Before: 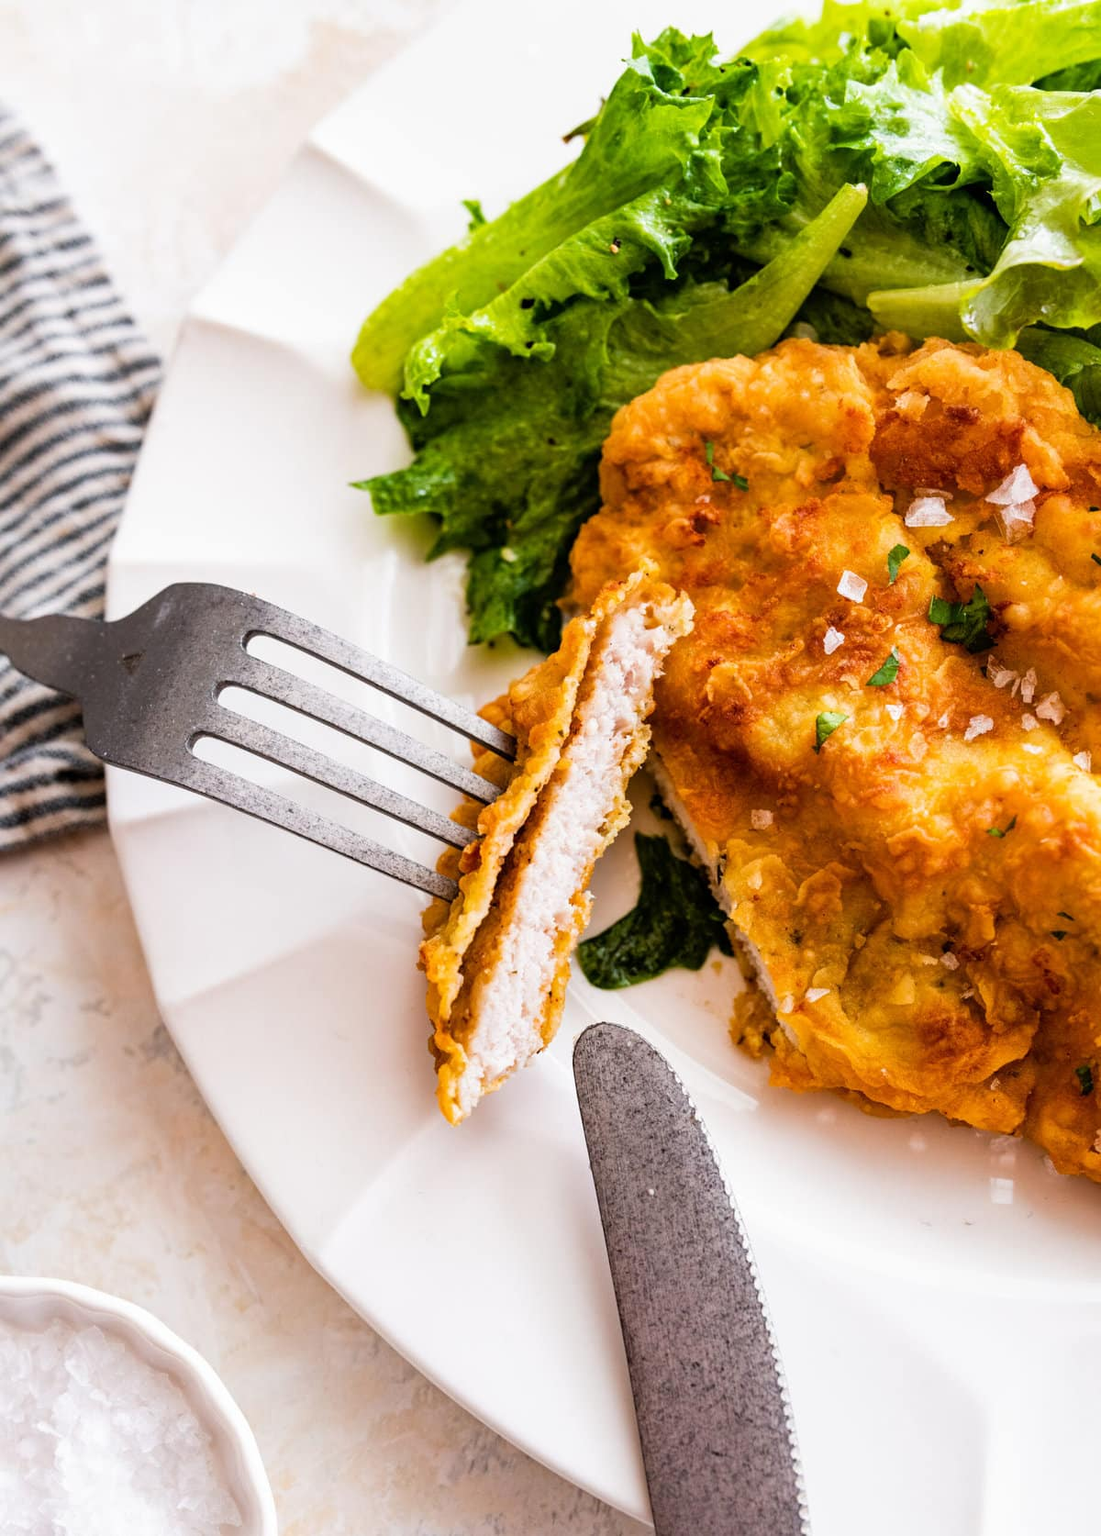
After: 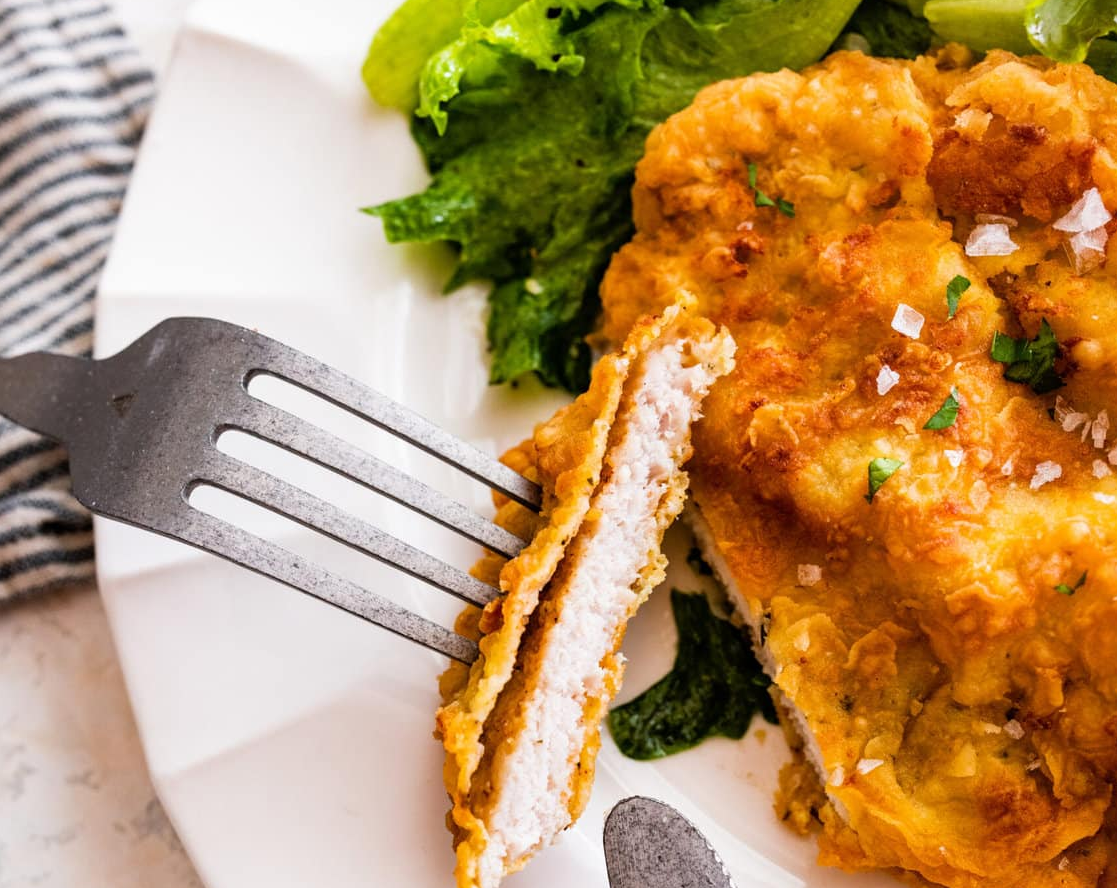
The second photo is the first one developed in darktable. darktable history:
crop: left 1.794%, top 18.998%, right 5.116%, bottom 27.917%
